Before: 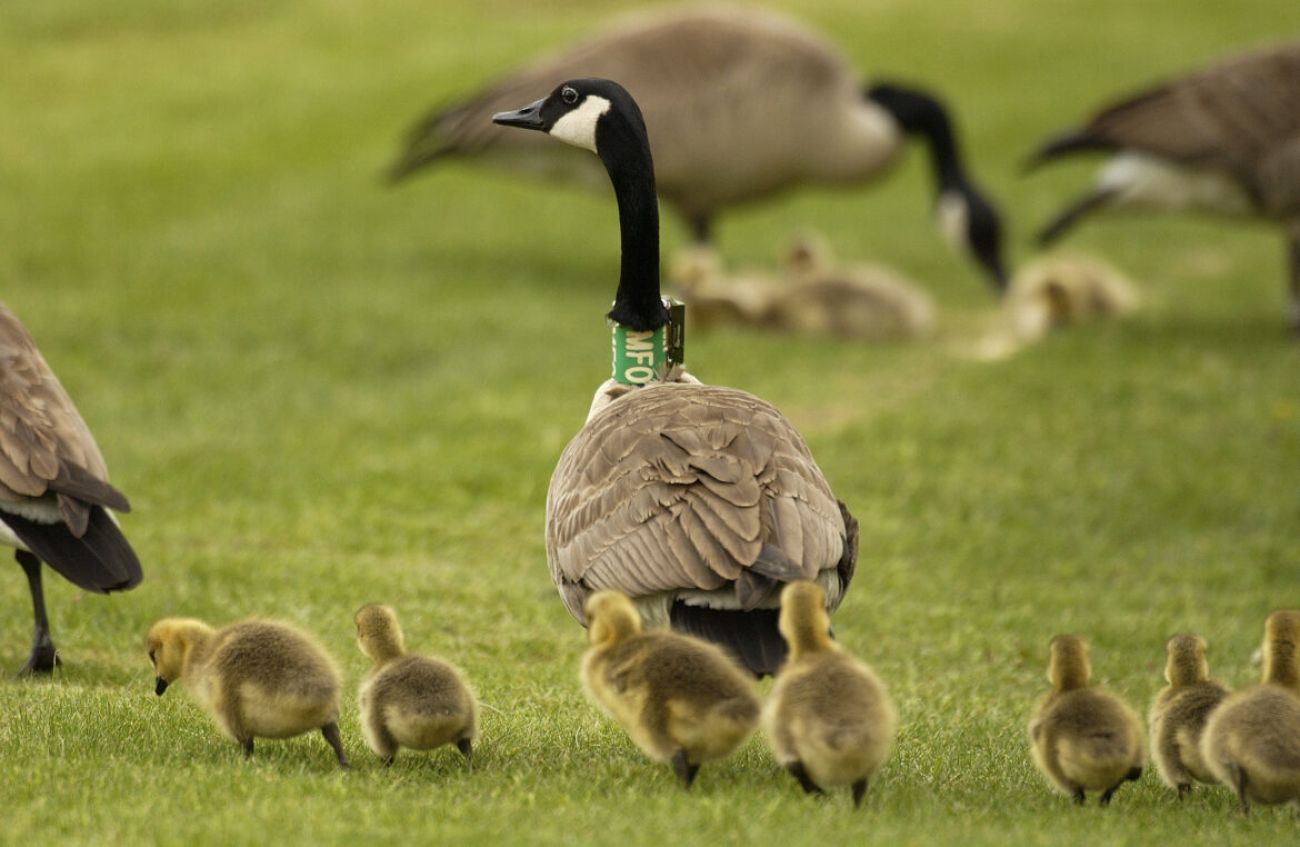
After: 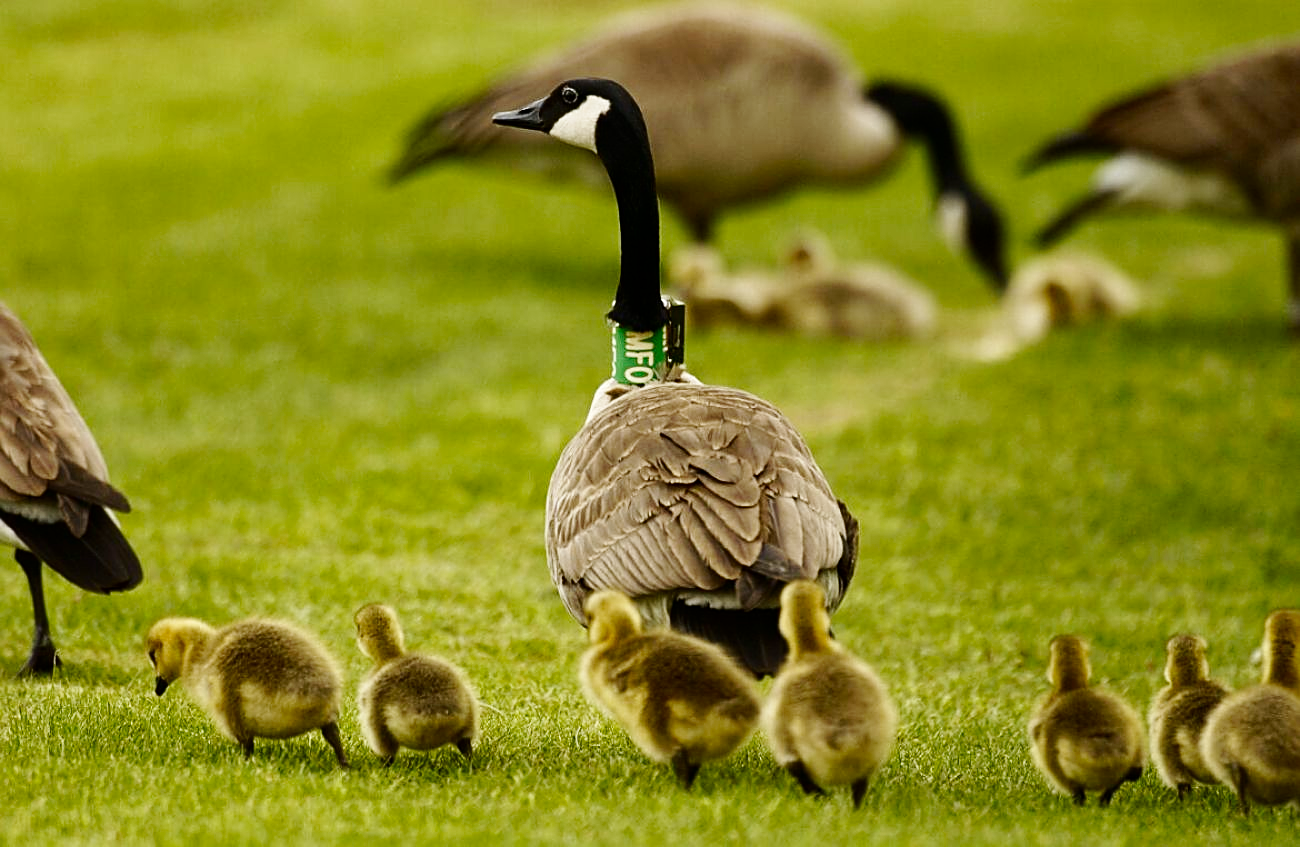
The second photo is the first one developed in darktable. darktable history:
sharpen: on, module defaults
contrast brightness saturation: brightness -0.208, saturation 0.08
base curve: curves: ch0 [(0, 0) (0.032, 0.025) (0.121, 0.166) (0.206, 0.329) (0.605, 0.79) (1, 1)], preserve colors none
